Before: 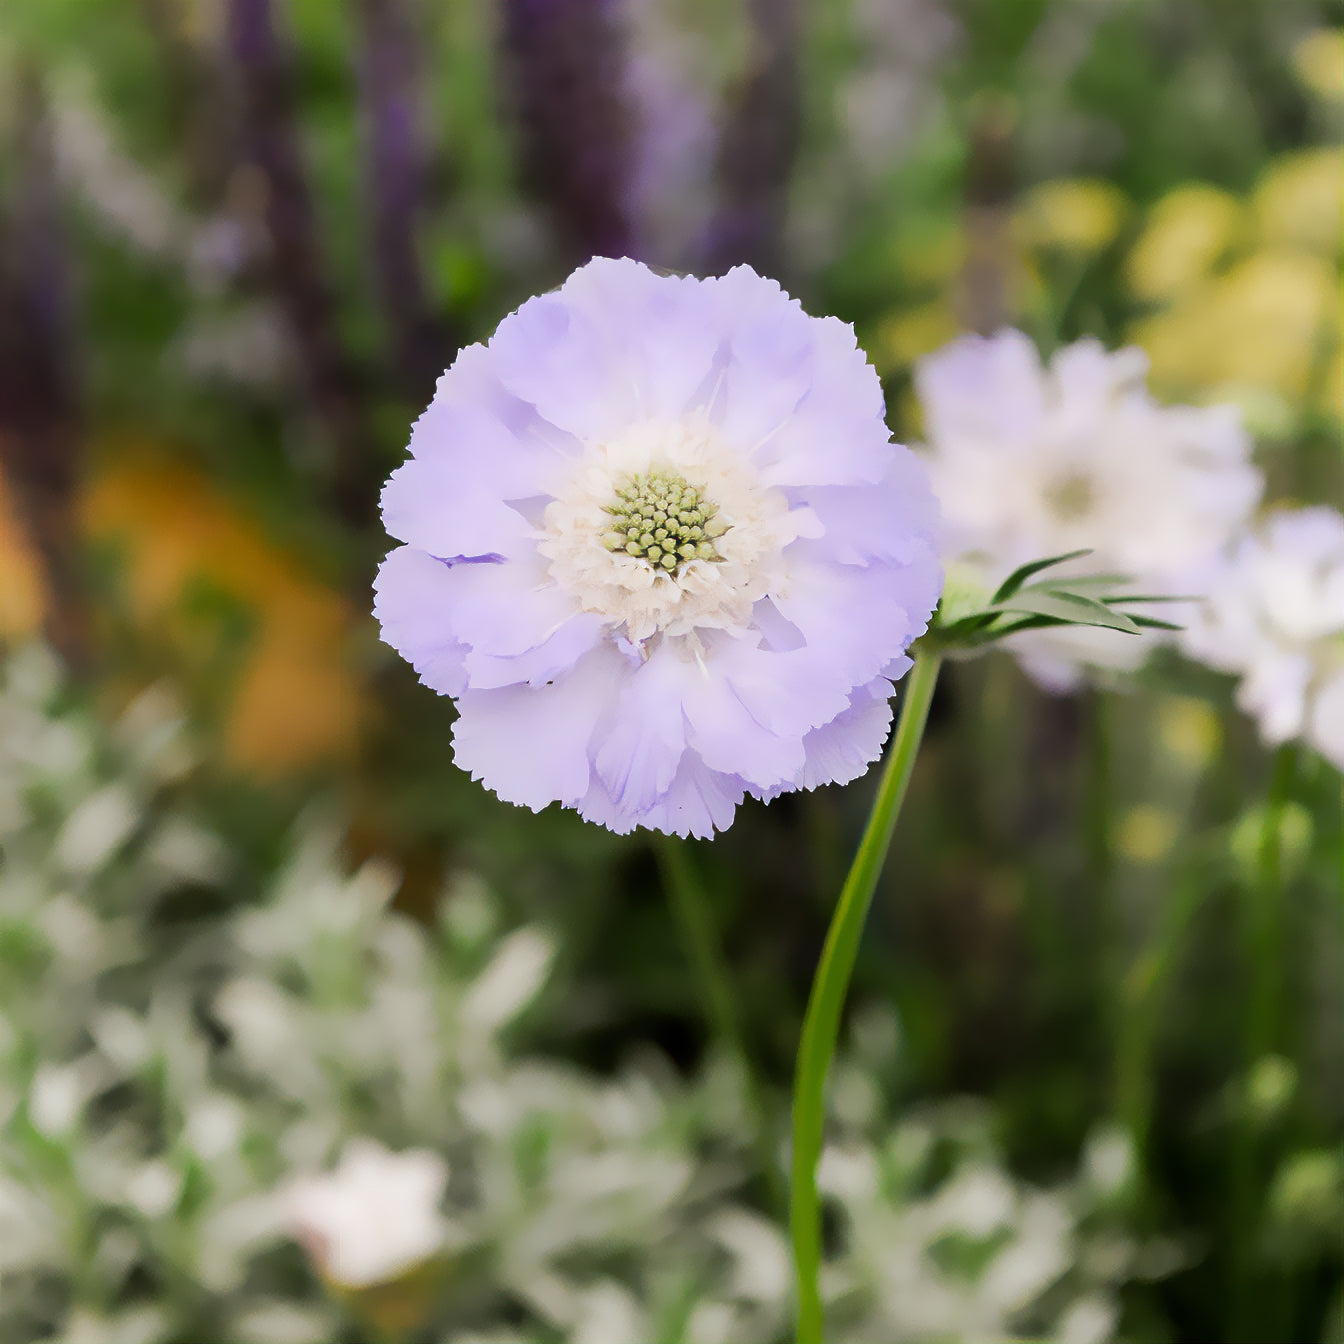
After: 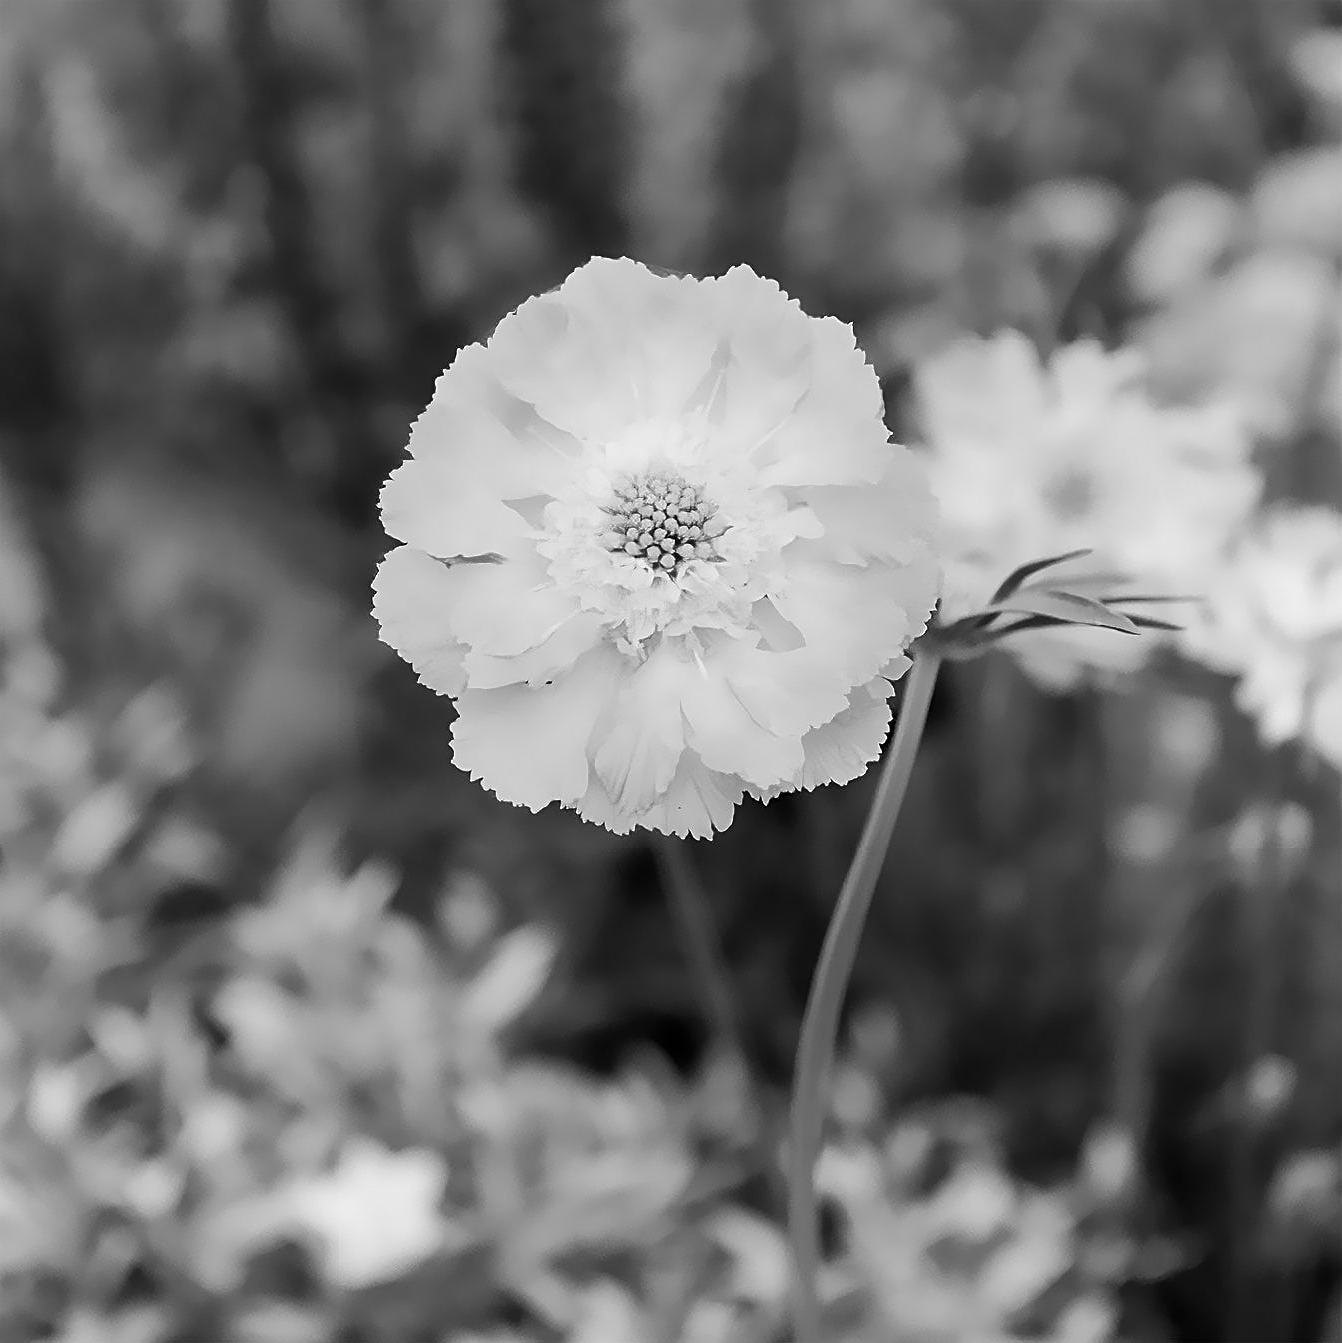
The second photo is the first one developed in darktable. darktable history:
crop and rotate: left 0.126%
monochrome: on, module defaults
sharpen: on, module defaults
